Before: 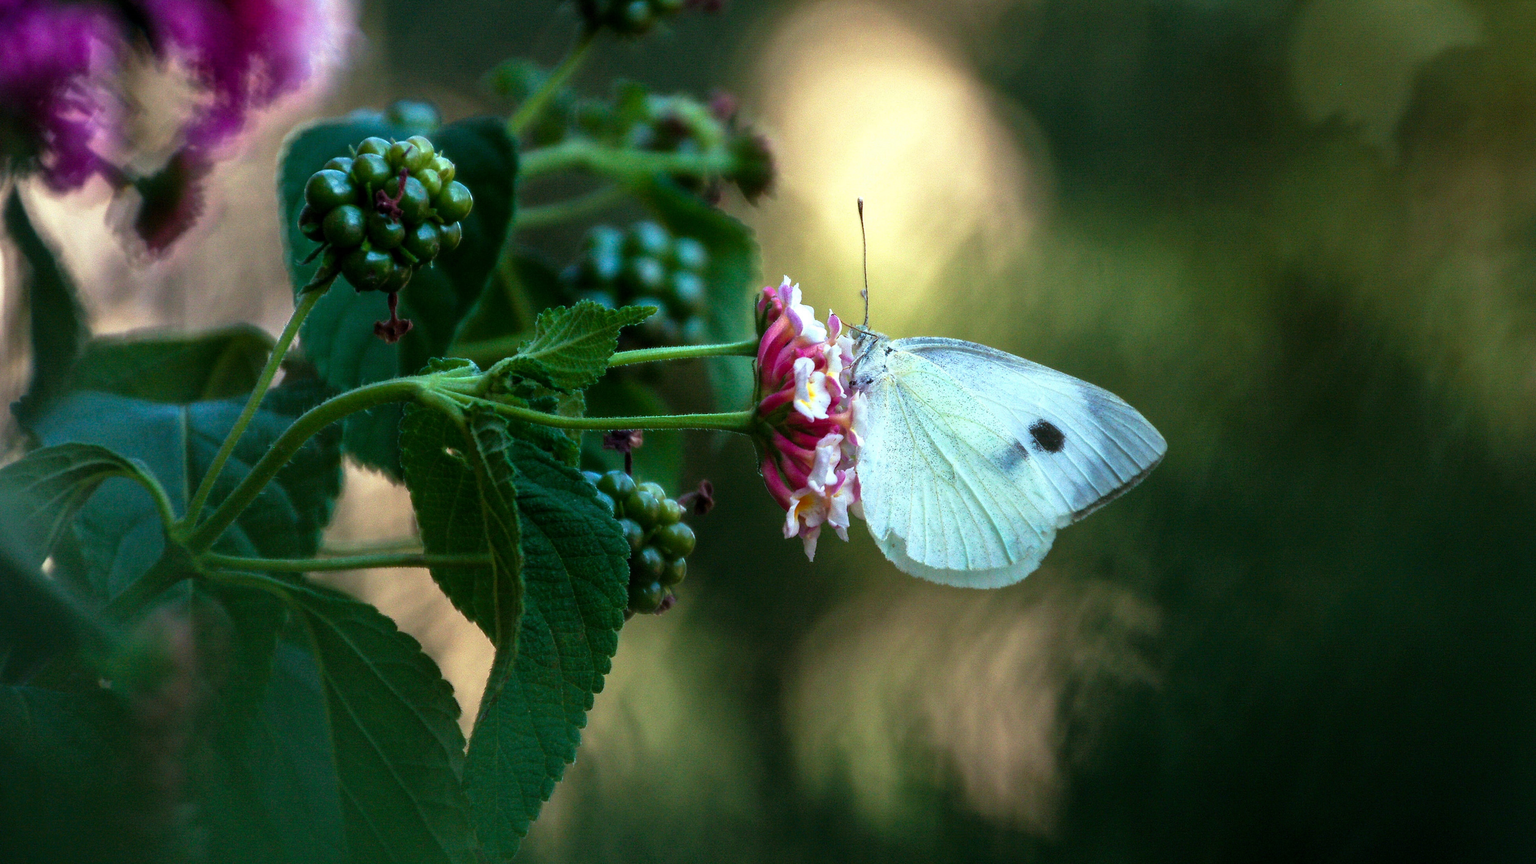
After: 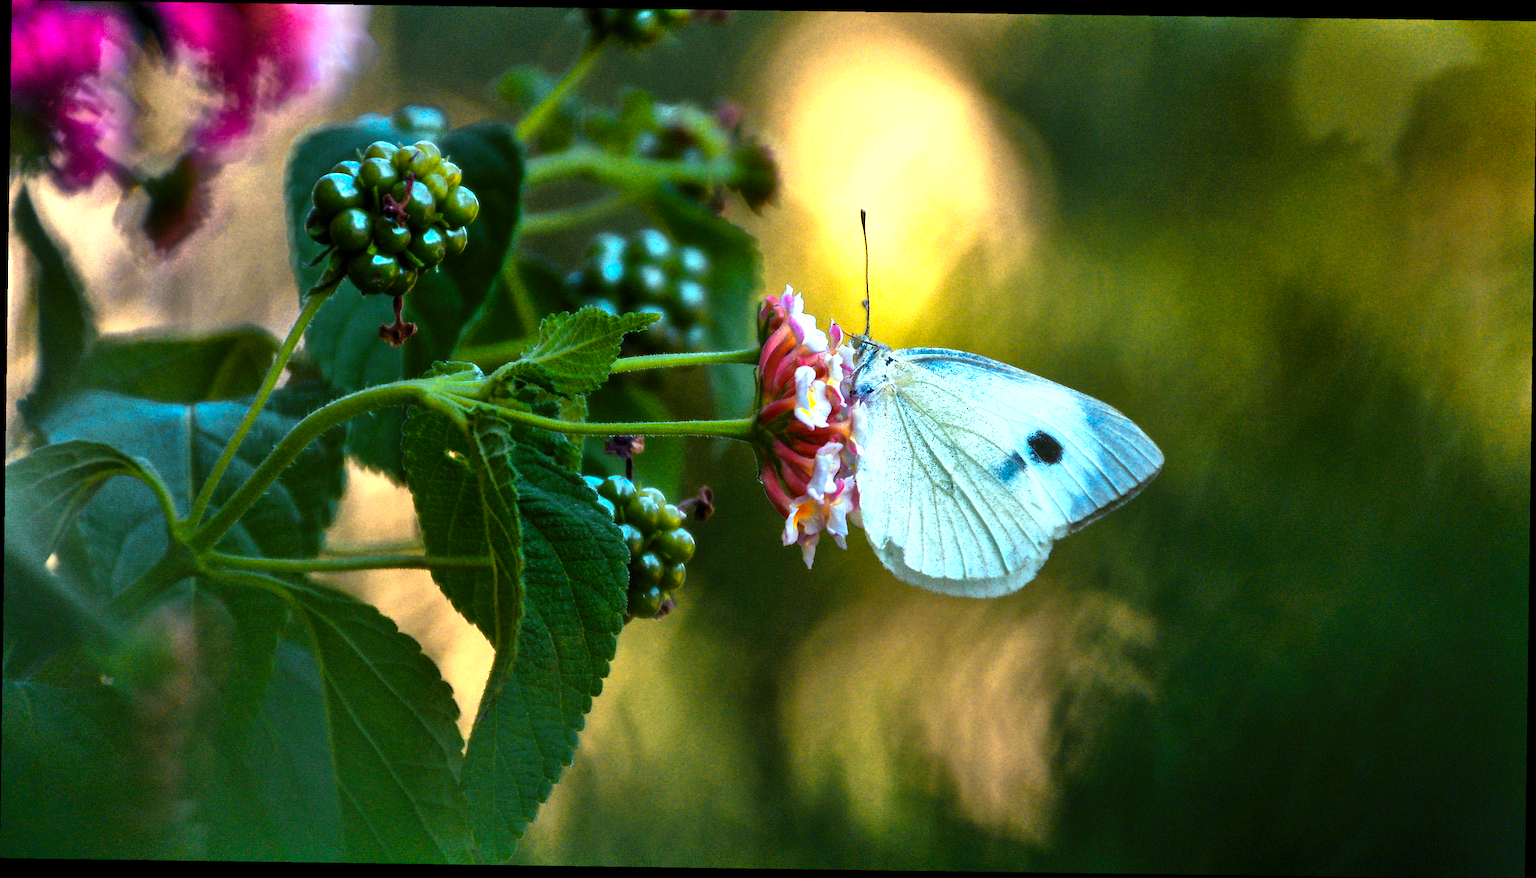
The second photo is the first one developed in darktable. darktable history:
shadows and highlights: soften with gaussian
rotate and perspective: rotation 0.8°, automatic cropping off
color zones: curves: ch0 [(0.018, 0.548) (0.197, 0.654) (0.425, 0.447) (0.605, 0.658) (0.732, 0.579)]; ch1 [(0.105, 0.531) (0.224, 0.531) (0.386, 0.39) (0.618, 0.456) (0.732, 0.456) (0.956, 0.421)]; ch2 [(0.039, 0.583) (0.215, 0.465) (0.399, 0.544) (0.465, 0.548) (0.614, 0.447) (0.724, 0.43) (0.882, 0.623) (0.956, 0.632)]
color contrast: green-magenta contrast 1.12, blue-yellow contrast 1.95, unbound 0
